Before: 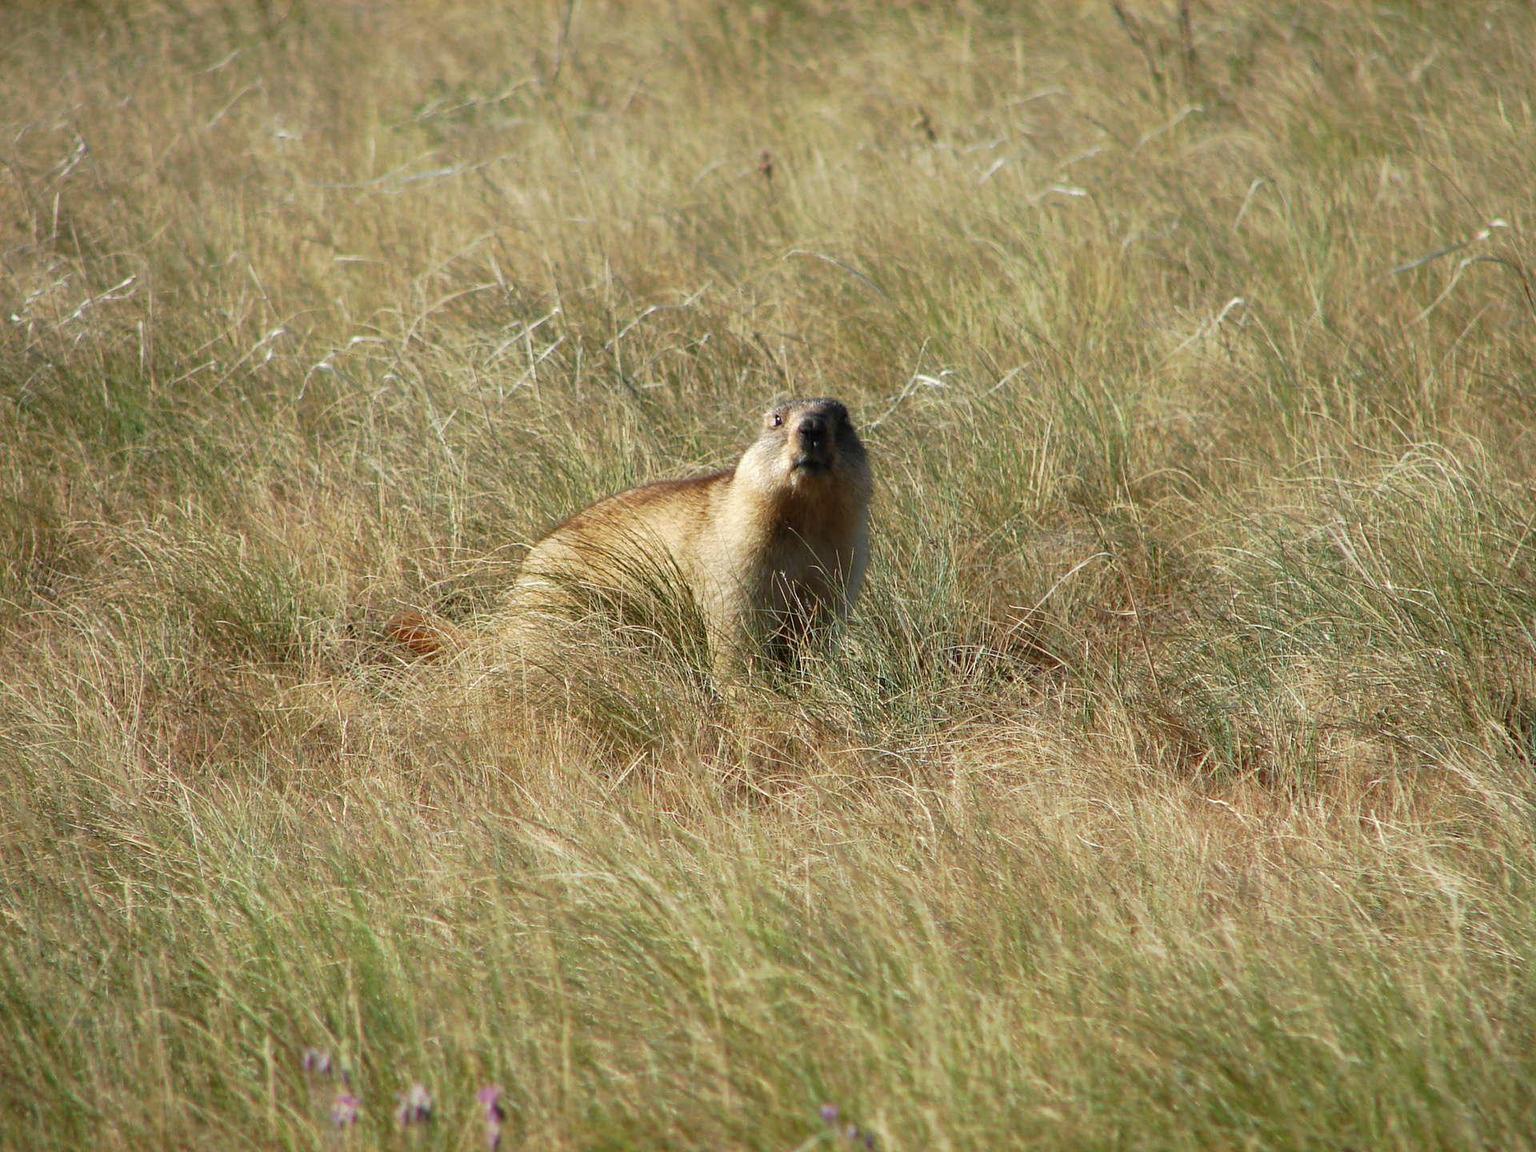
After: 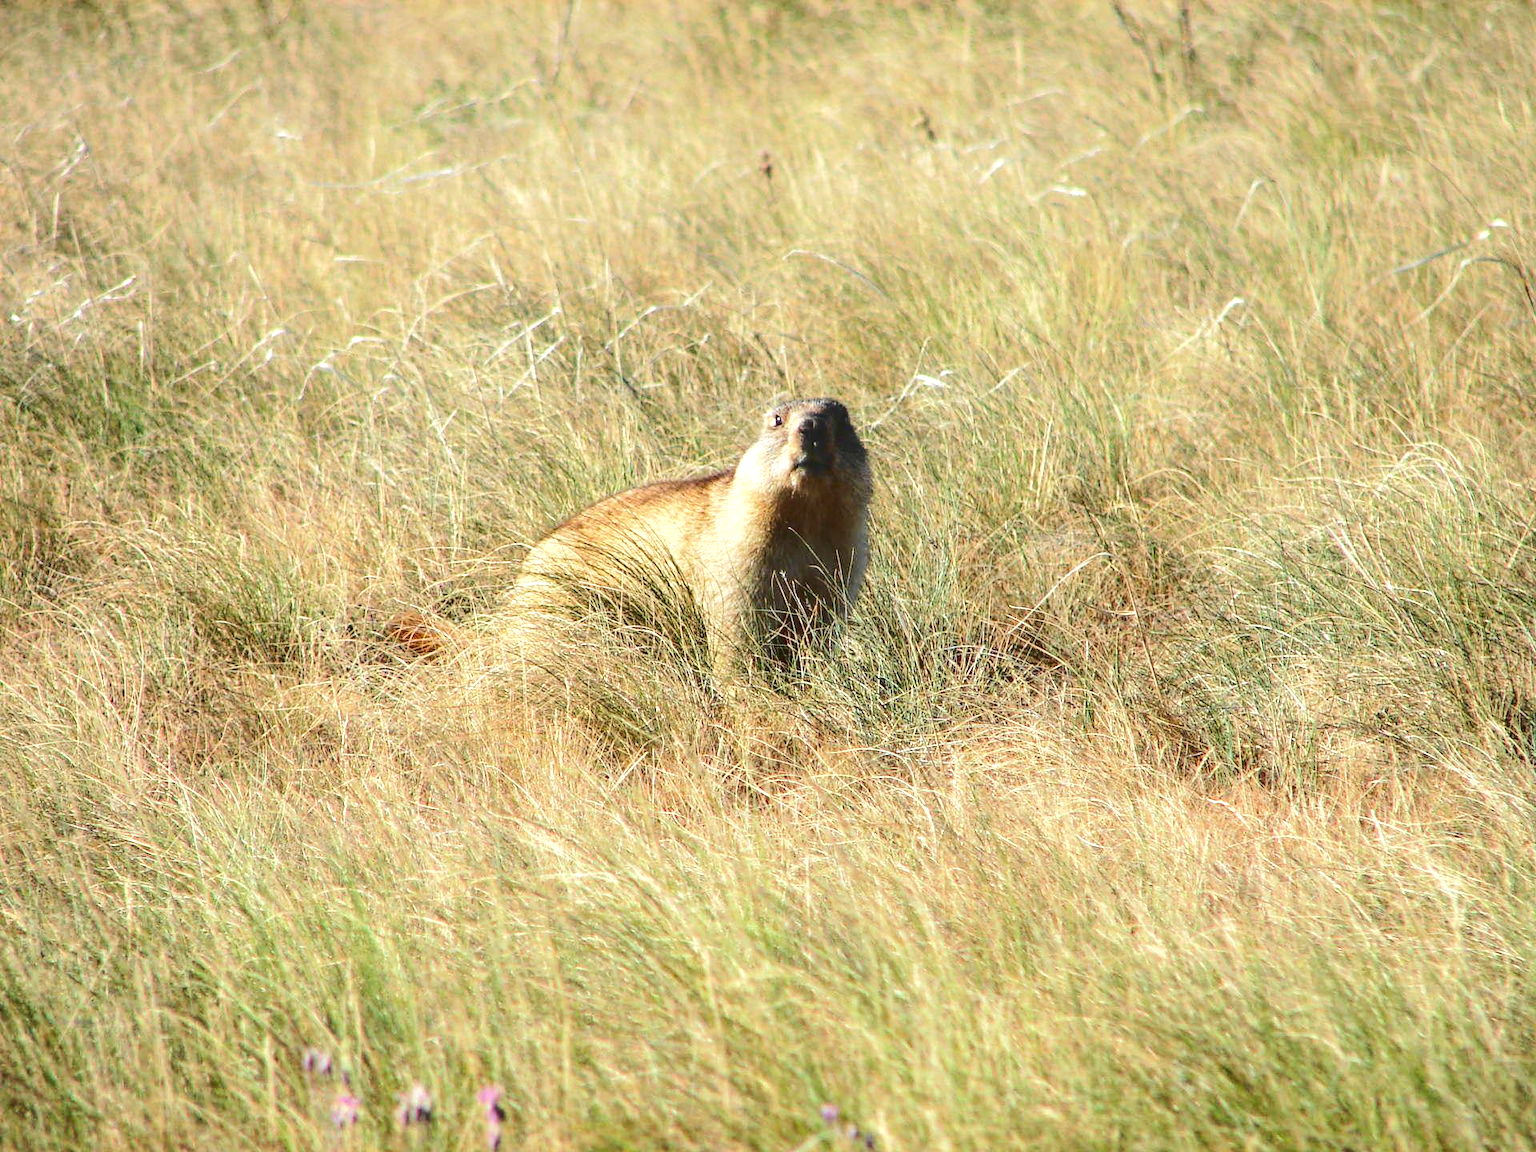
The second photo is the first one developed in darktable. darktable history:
tone curve: curves: ch0 [(0, 0) (0.003, 0.108) (0.011, 0.112) (0.025, 0.117) (0.044, 0.126) (0.069, 0.133) (0.1, 0.146) (0.136, 0.158) (0.177, 0.178) (0.224, 0.212) (0.277, 0.256) (0.335, 0.331) (0.399, 0.423) (0.468, 0.538) (0.543, 0.641) (0.623, 0.721) (0.709, 0.792) (0.801, 0.845) (0.898, 0.917) (1, 1)], color space Lab, linked channels, preserve colors none
local contrast: detail 130%
exposure: exposure 0.61 EV, compensate highlight preservation false
